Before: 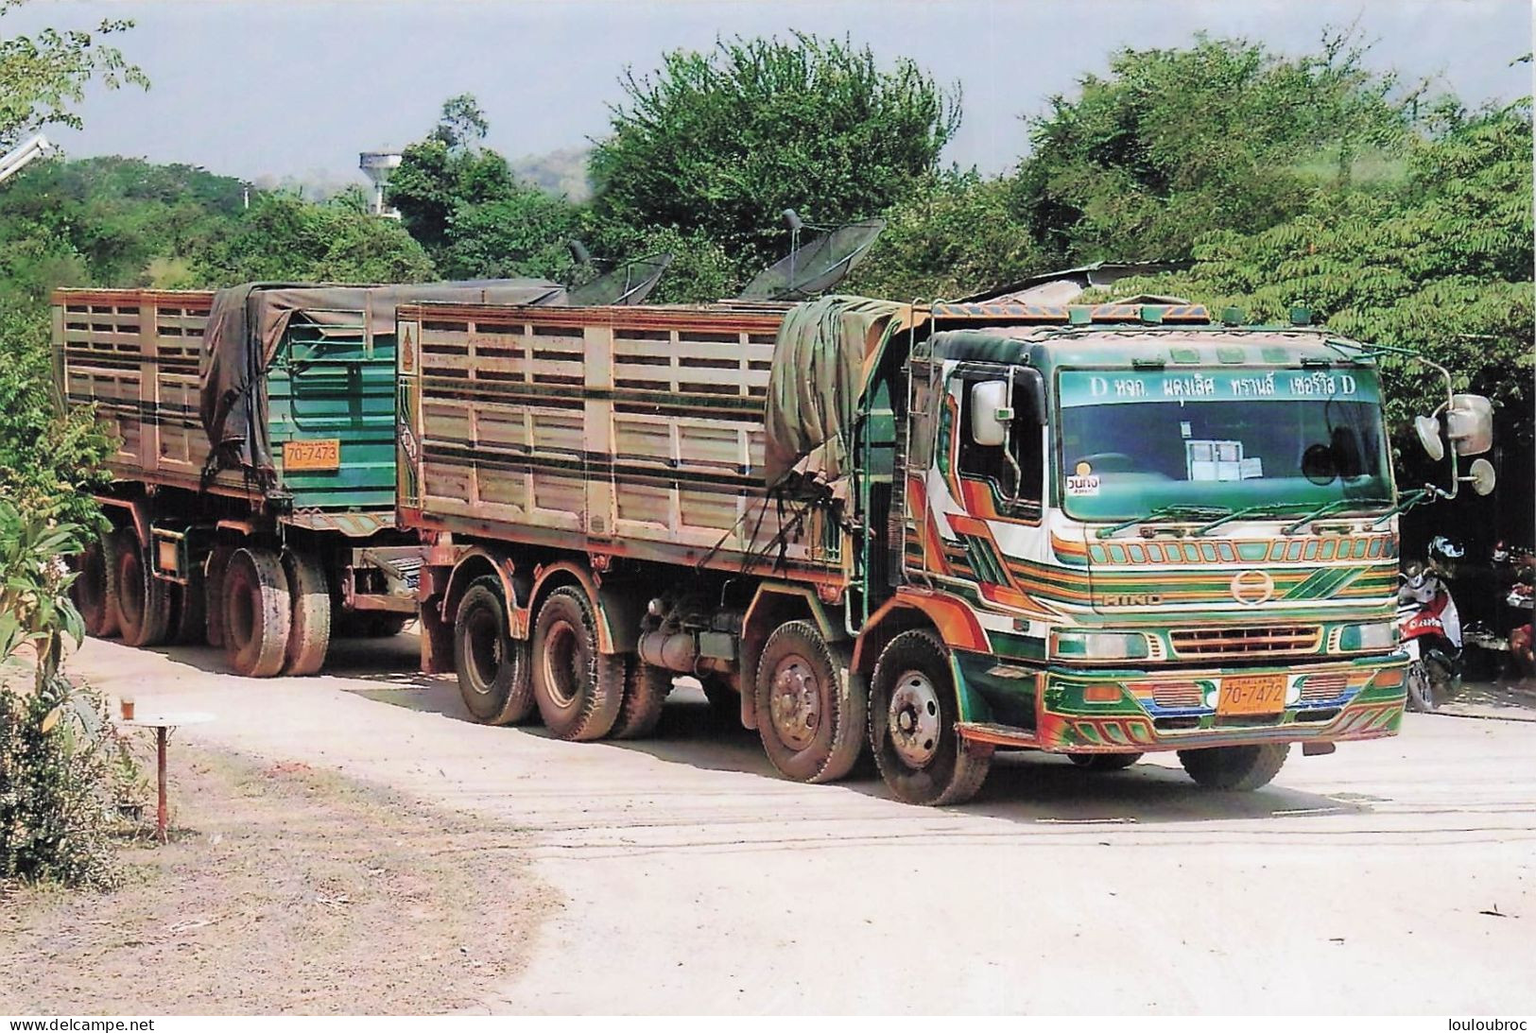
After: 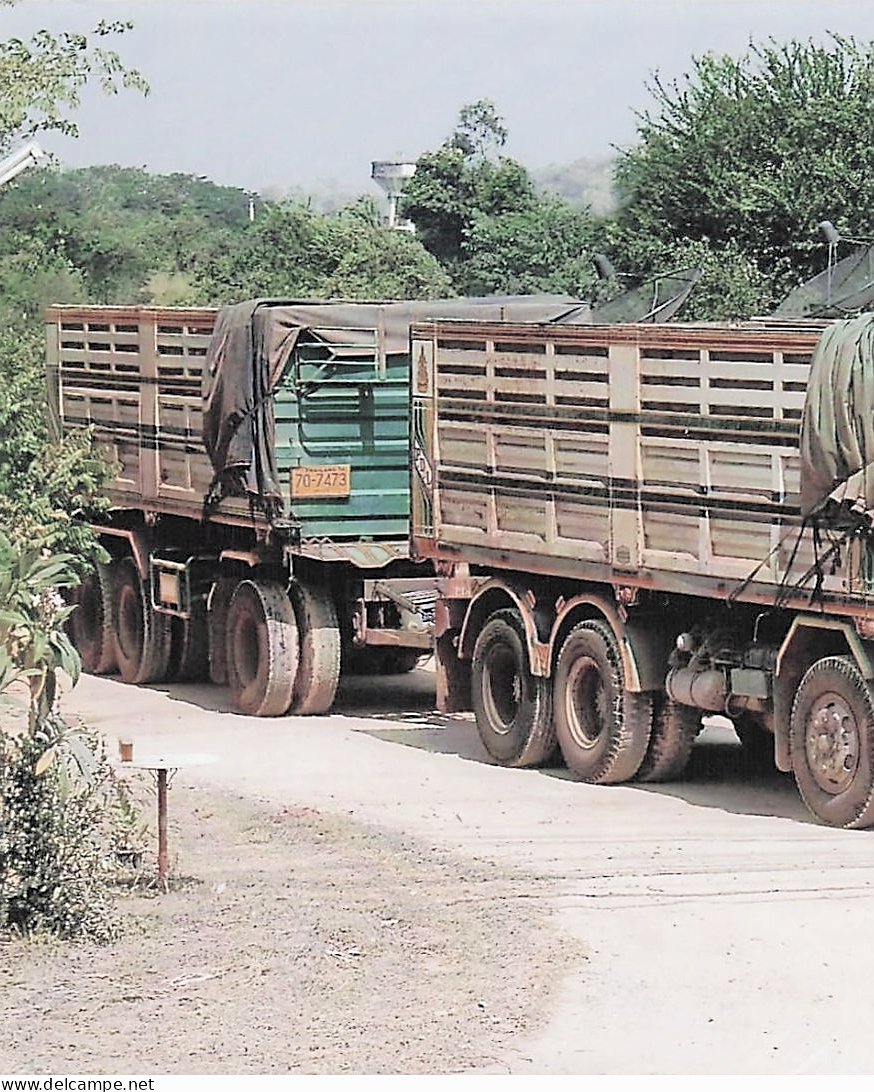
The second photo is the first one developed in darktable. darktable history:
color balance rgb: linear chroma grading › shadows -8%, linear chroma grading › global chroma 10%, perceptual saturation grading › global saturation 2%, perceptual saturation grading › highlights -2%, perceptual saturation grading › mid-tones 4%, perceptual saturation grading › shadows 8%, perceptual brilliance grading › global brilliance 2%, perceptual brilliance grading › highlights -4%, global vibrance 16%, saturation formula JzAzBz (2021)
contrast brightness saturation: brightness 0.18, saturation -0.5
sharpen: on, module defaults
crop: left 0.587%, right 45.588%, bottom 0.086%
